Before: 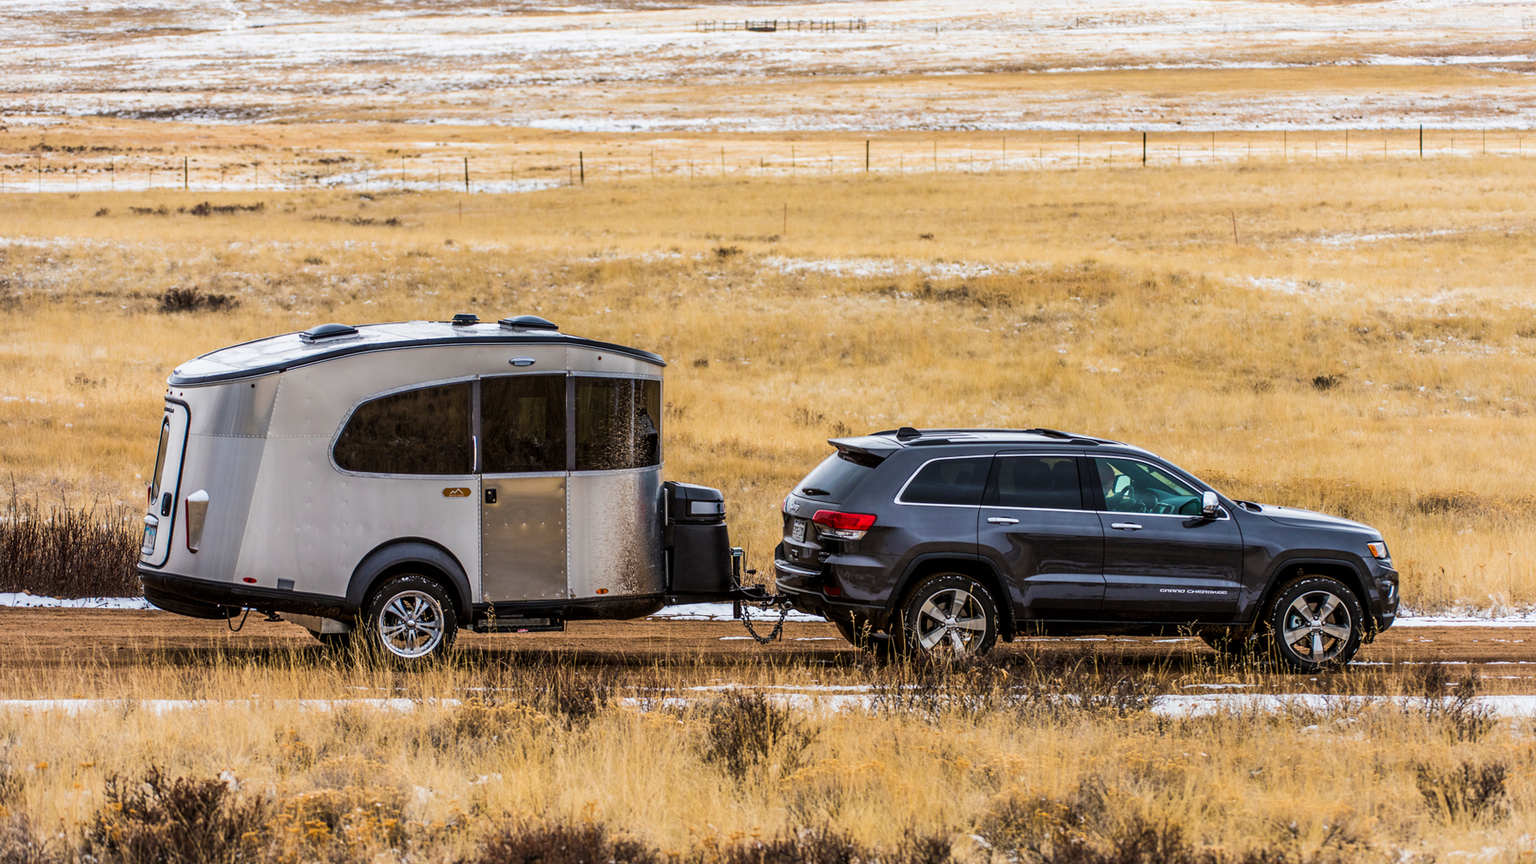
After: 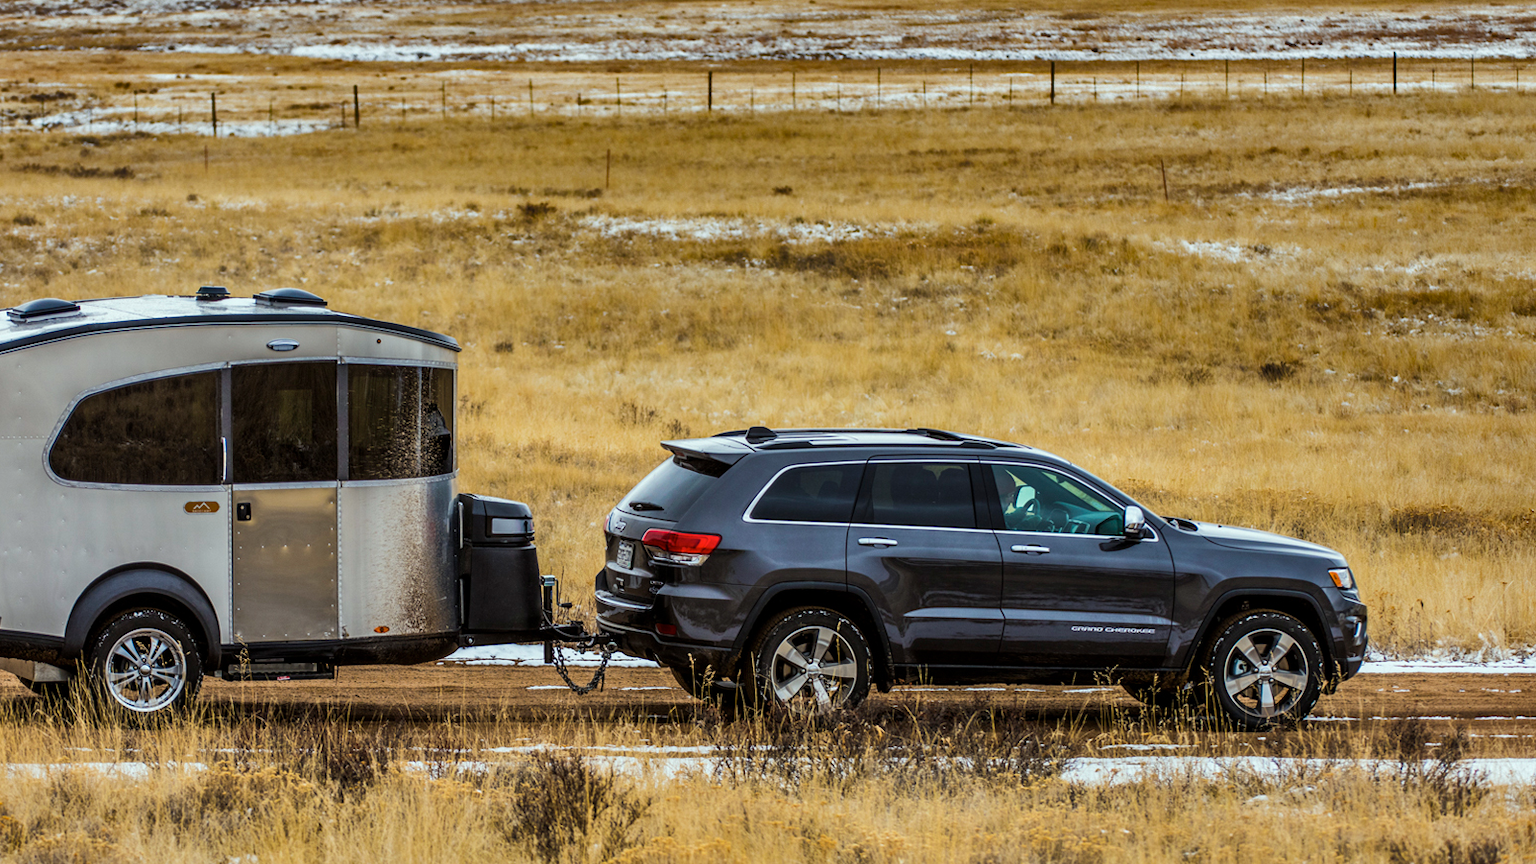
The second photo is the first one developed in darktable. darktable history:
shadows and highlights: shadows 20.91, highlights -82.73, soften with gaussian
crop: left 19.159%, top 9.58%, bottom 9.58%
color correction: highlights a* -8, highlights b* 3.1
white balance: red 1.009, blue 1.027
